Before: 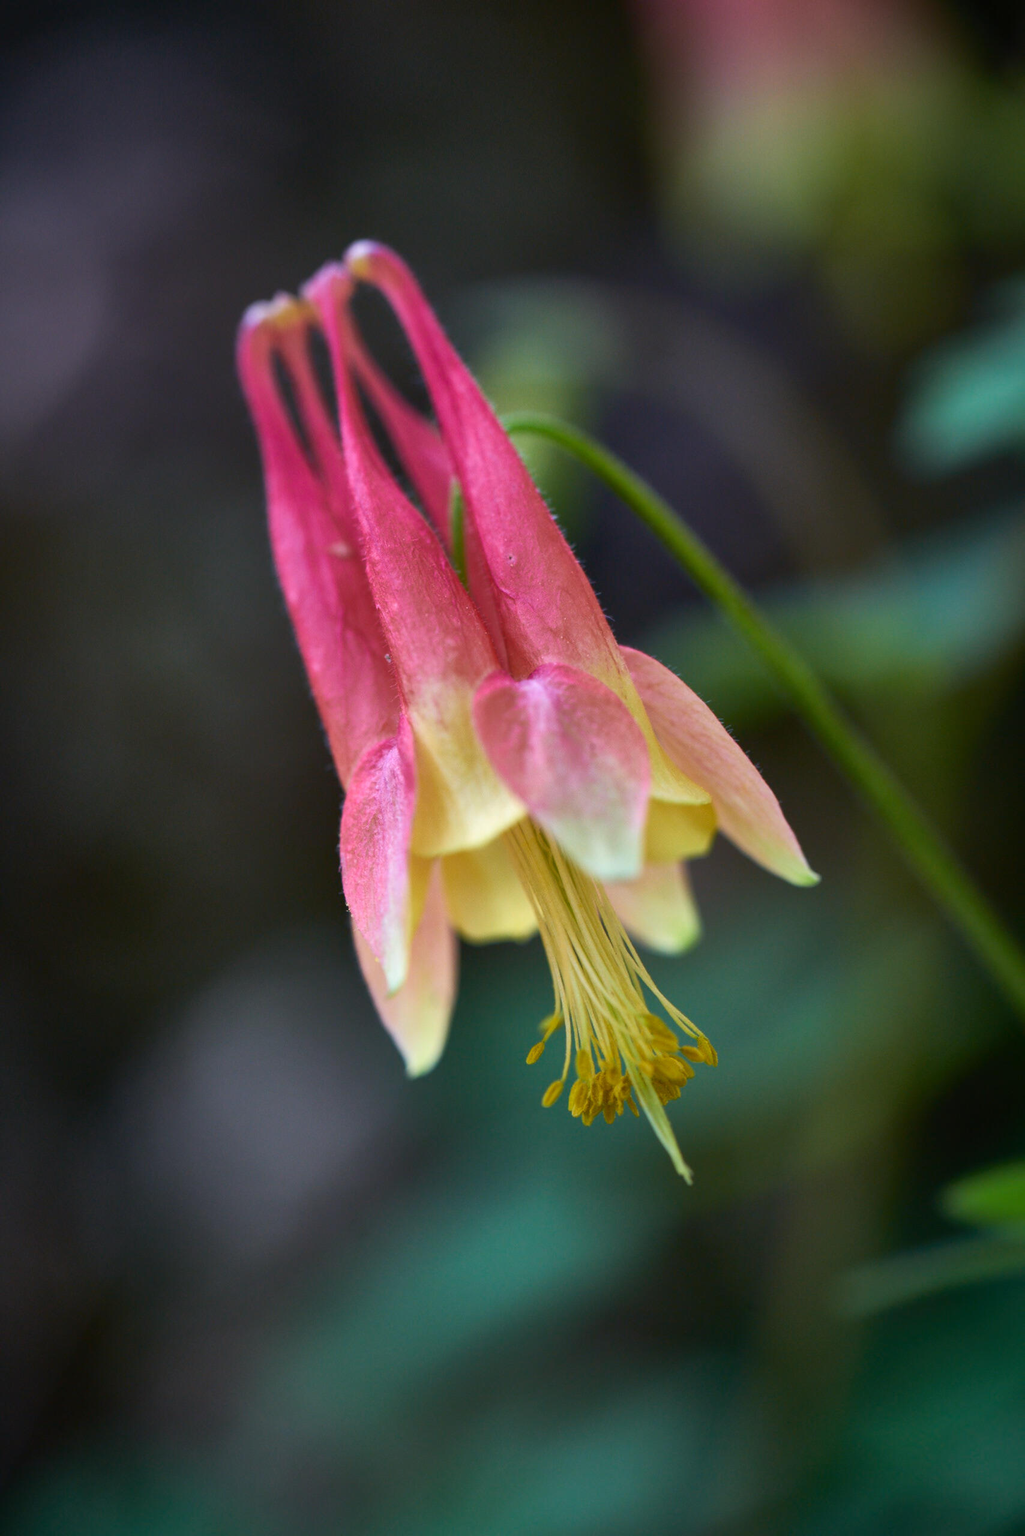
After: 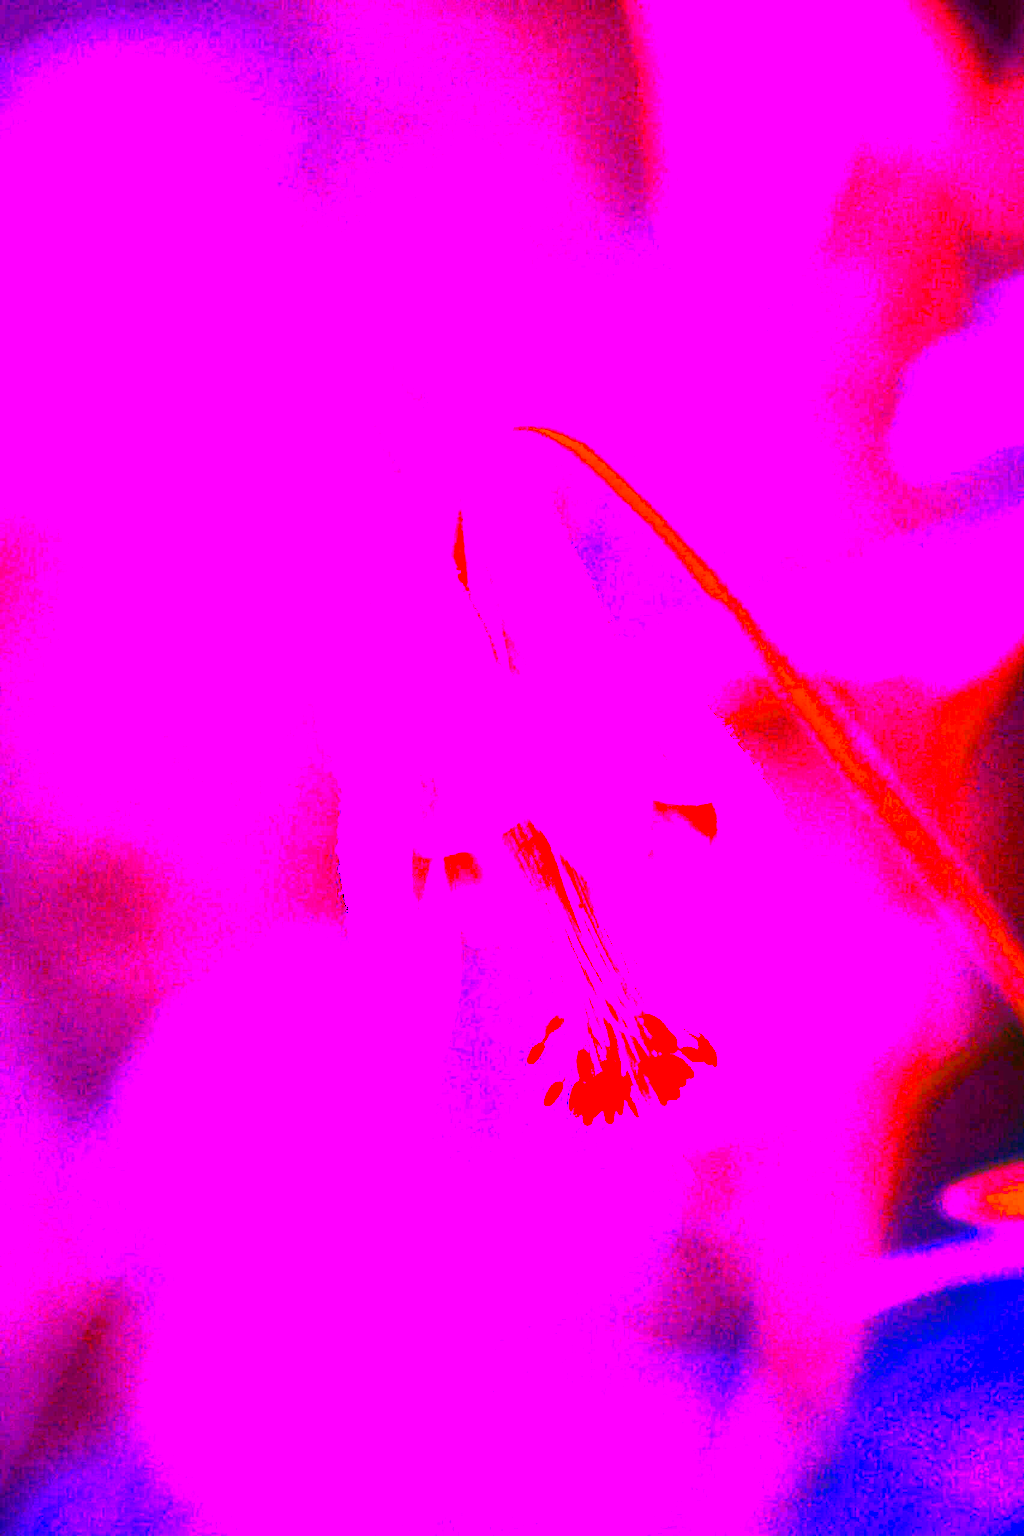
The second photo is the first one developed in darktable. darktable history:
color balance rgb: perceptual saturation grading › global saturation 25%, global vibrance 20%
white balance: red 8, blue 8
